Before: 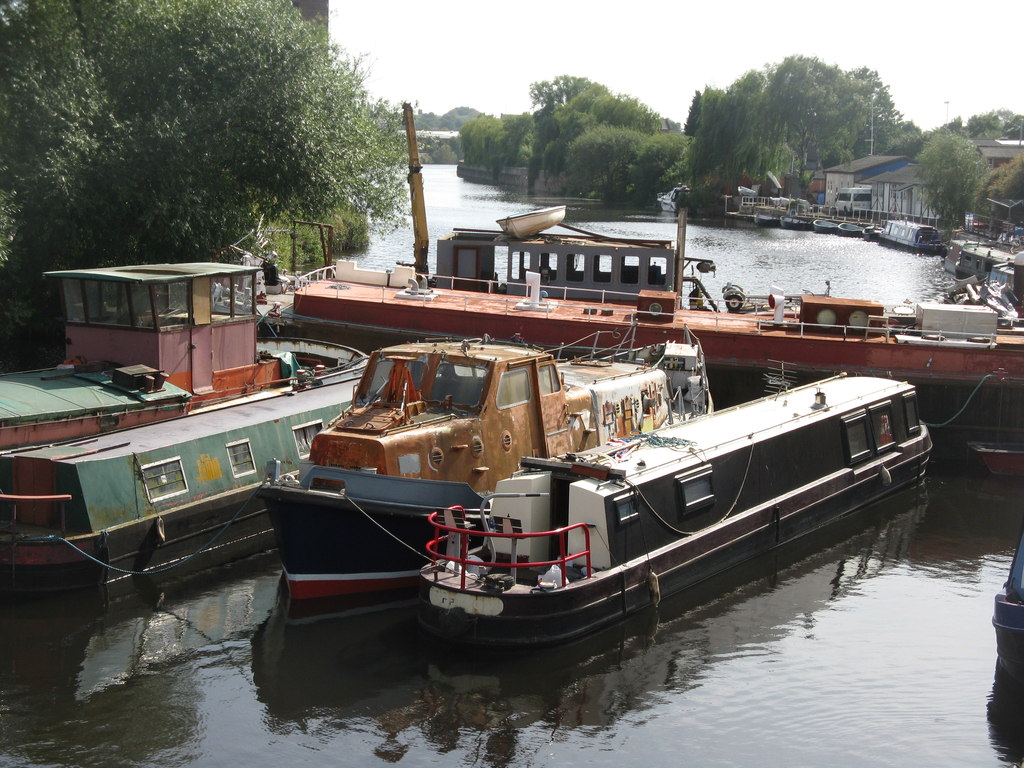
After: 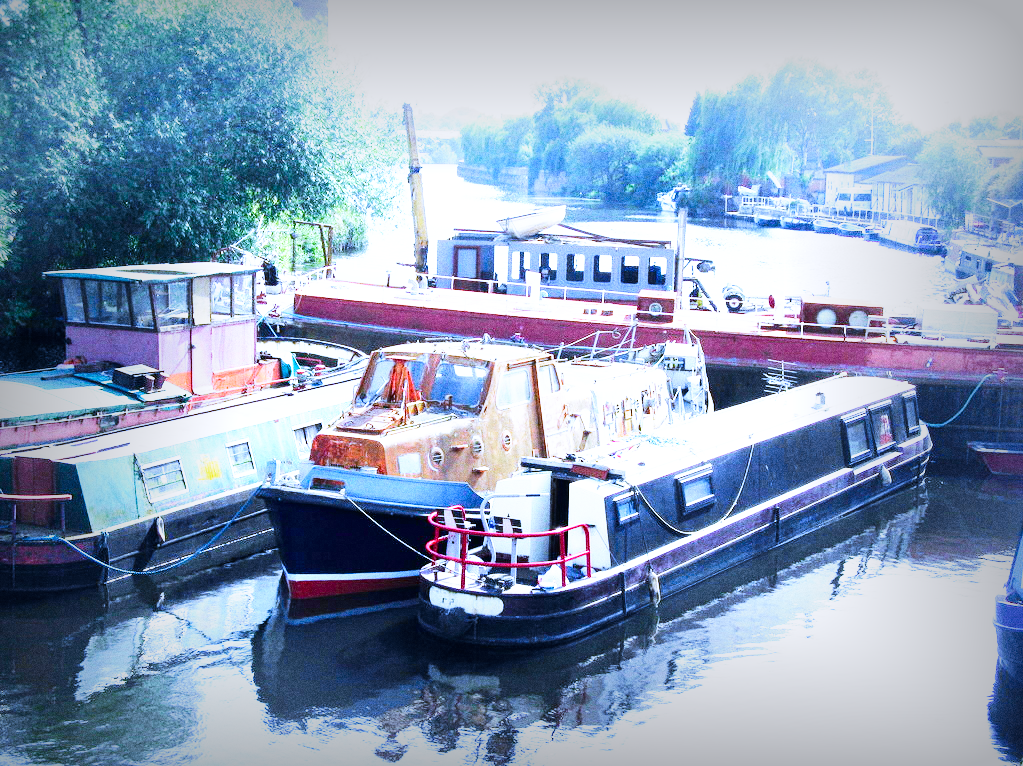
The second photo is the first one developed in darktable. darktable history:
vignetting: fall-off start 53.2%, brightness -0.594, saturation 0, automatic ratio true, width/height ratio 1.313, shape 0.22, unbound false
base curve: curves: ch0 [(0, 0) (0.007, 0.004) (0.027, 0.03) (0.046, 0.07) (0.207, 0.54) (0.442, 0.872) (0.673, 0.972) (1, 1)], preserve colors none
crop: top 0.05%, bottom 0.098%
exposure: black level correction 0, exposure 1.379 EV, compensate exposure bias true, compensate highlight preservation false
white balance: red 0.766, blue 1.537
grain: coarseness 0.09 ISO, strength 40%
tone curve: curves: ch0 [(0, 0.013) (0.054, 0.018) (0.205, 0.191) (0.289, 0.292) (0.39, 0.424) (0.493, 0.551) (0.666, 0.743) (0.795, 0.841) (1, 0.998)]; ch1 [(0, 0) (0.385, 0.343) (0.439, 0.415) (0.494, 0.495) (0.501, 0.501) (0.51, 0.509) (0.54, 0.552) (0.586, 0.614) (0.66, 0.706) (0.783, 0.804) (1, 1)]; ch2 [(0, 0) (0.32, 0.281) (0.403, 0.399) (0.441, 0.428) (0.47, 0.469) (0.498, 0.496) (0.524, 0.538) (0.566, 0.579) (0.633, 0.665) (0.7, 0.711) (1, 1)], color space Lab, independent channels, preserve colors none
